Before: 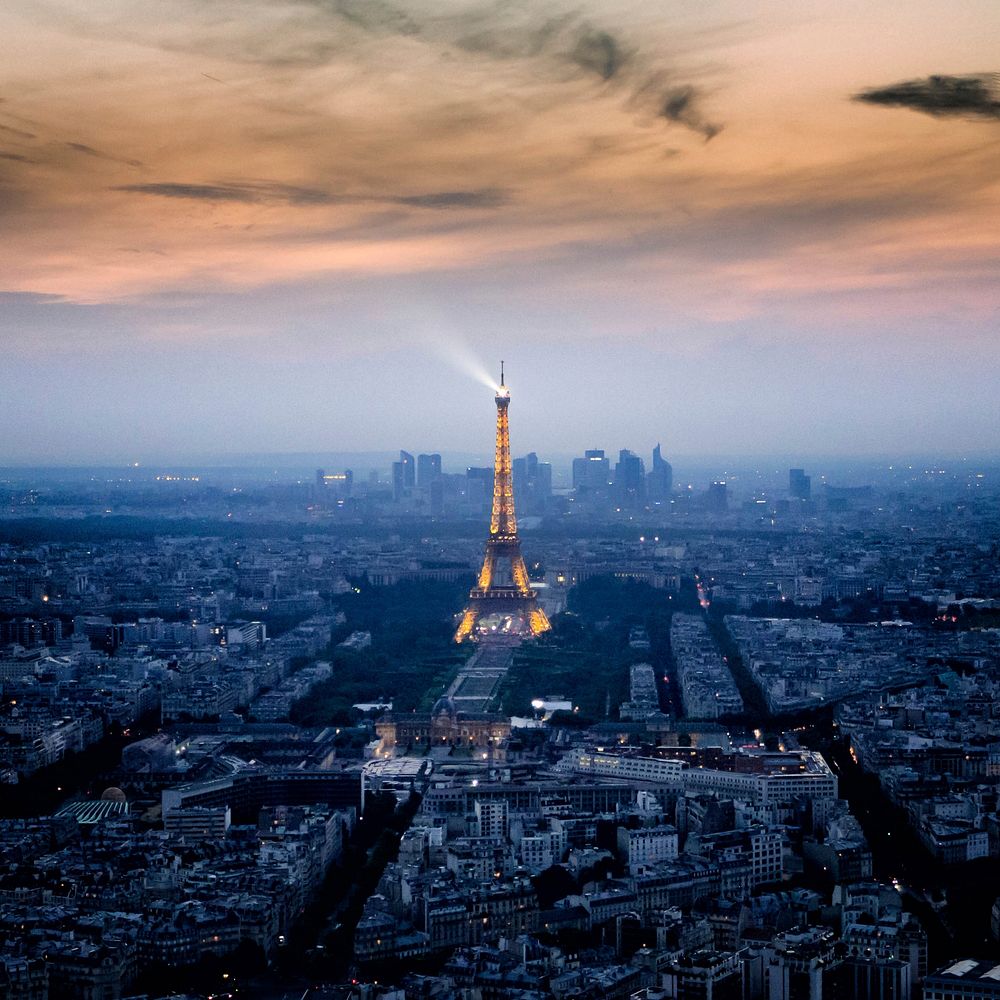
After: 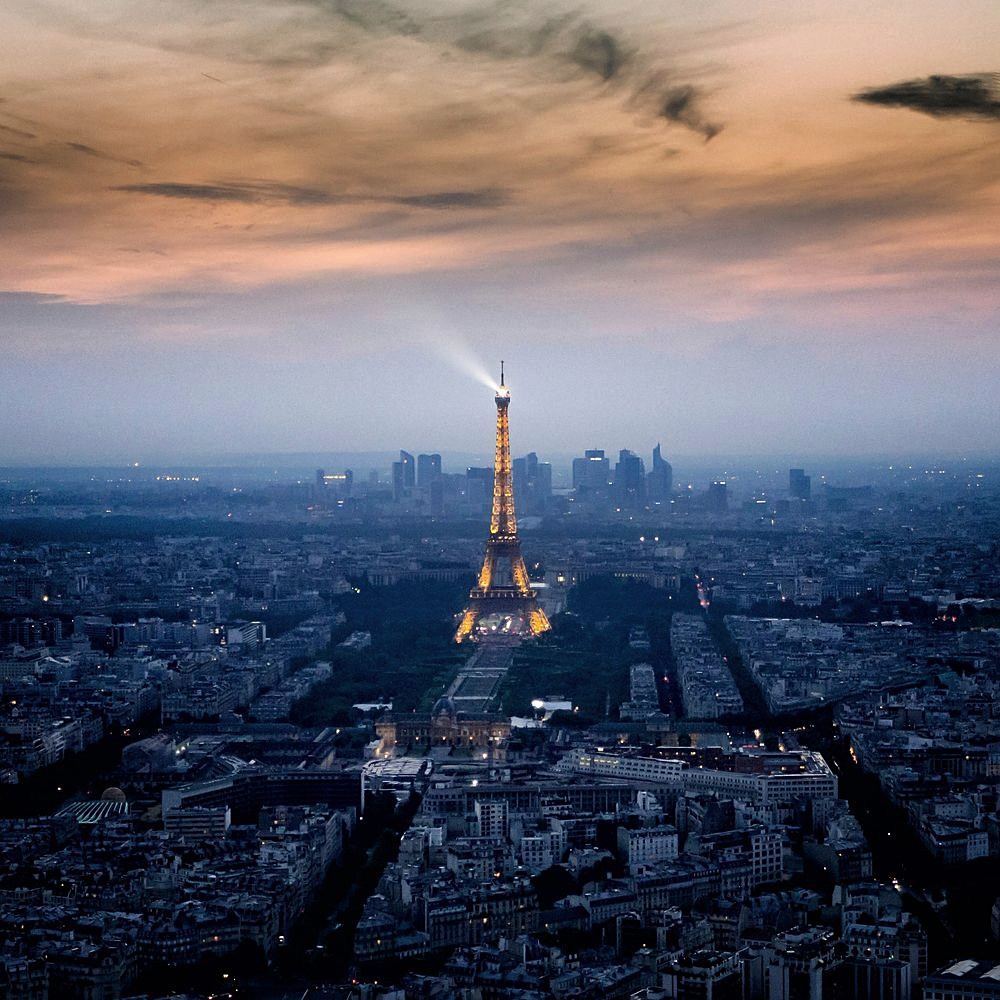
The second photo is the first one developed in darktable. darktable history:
tone curve: curves: ch0 [(0, 0) (0.405, 0.351) (1, 1)], color space Lab, linked channels, preserve colors none
sharpen: amount 0.214
